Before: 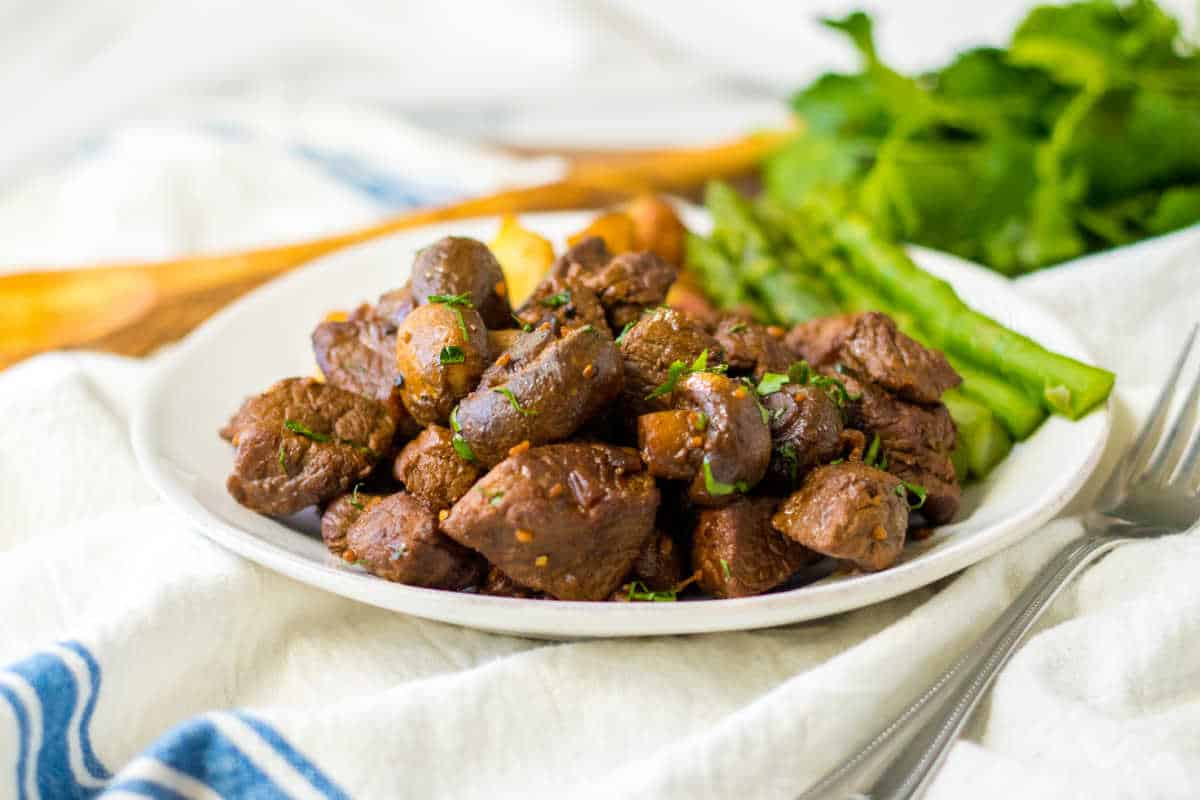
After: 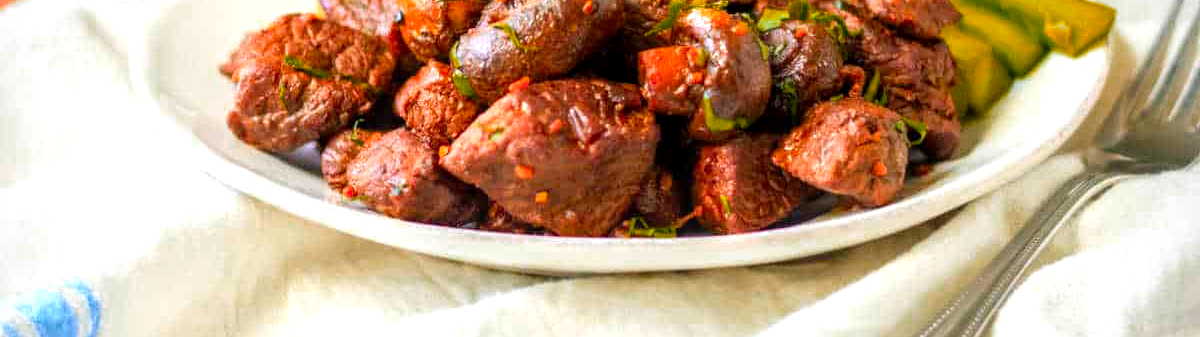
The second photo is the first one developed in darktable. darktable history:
exposure: exposure 0.299 EV, compensate highlight preservation false
color zones: curves: ch0 [(0.473, 0.374) (0.742, 0.784)]; ch1 [(0.354, 0.737) (0.742, 0.705)]; ch2 [(0.318, 0.421) (0.758, 0.532)]
vignetting: width/height ratio 1.095
crop: top 45.609%, bottom 12.196%
local contrast: on, module defaults
